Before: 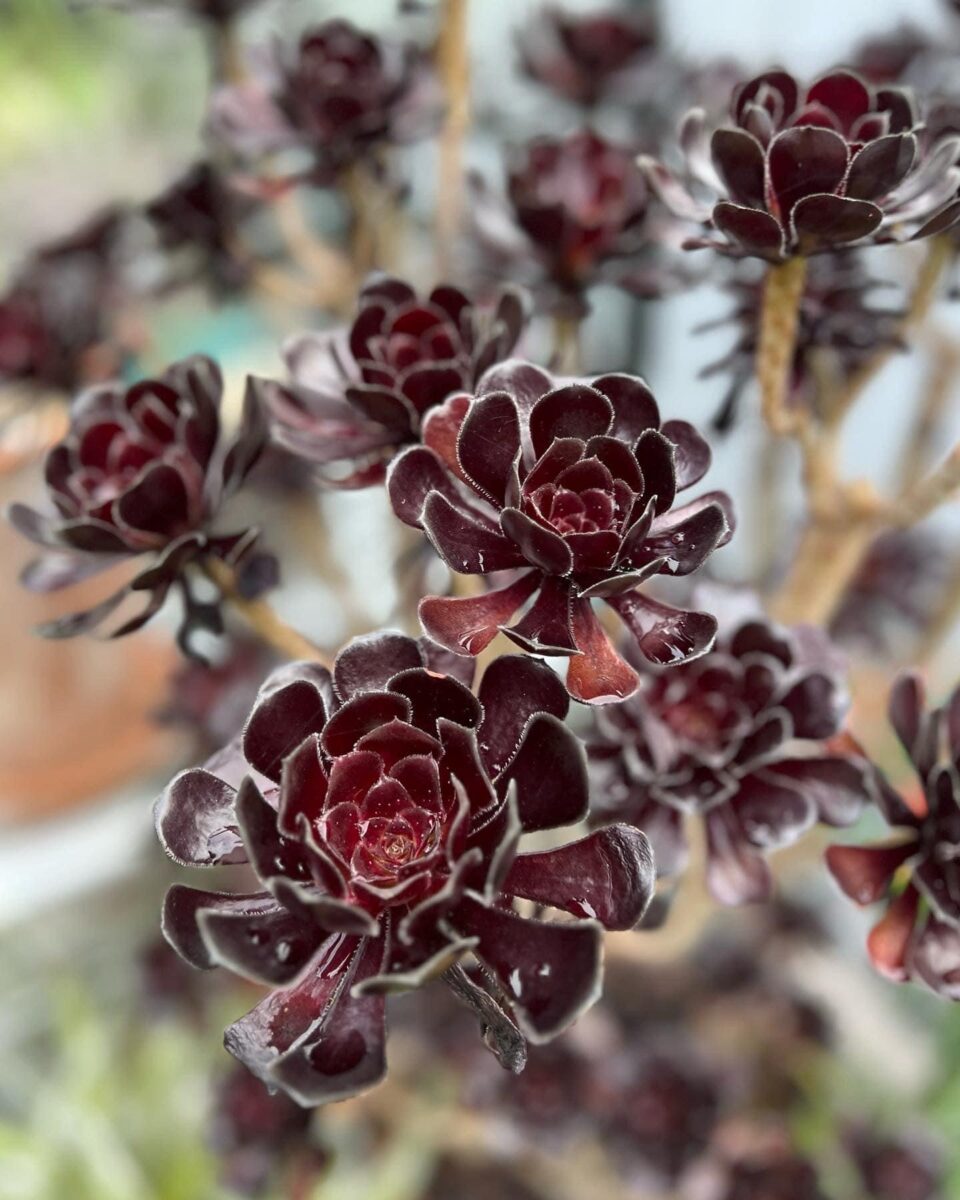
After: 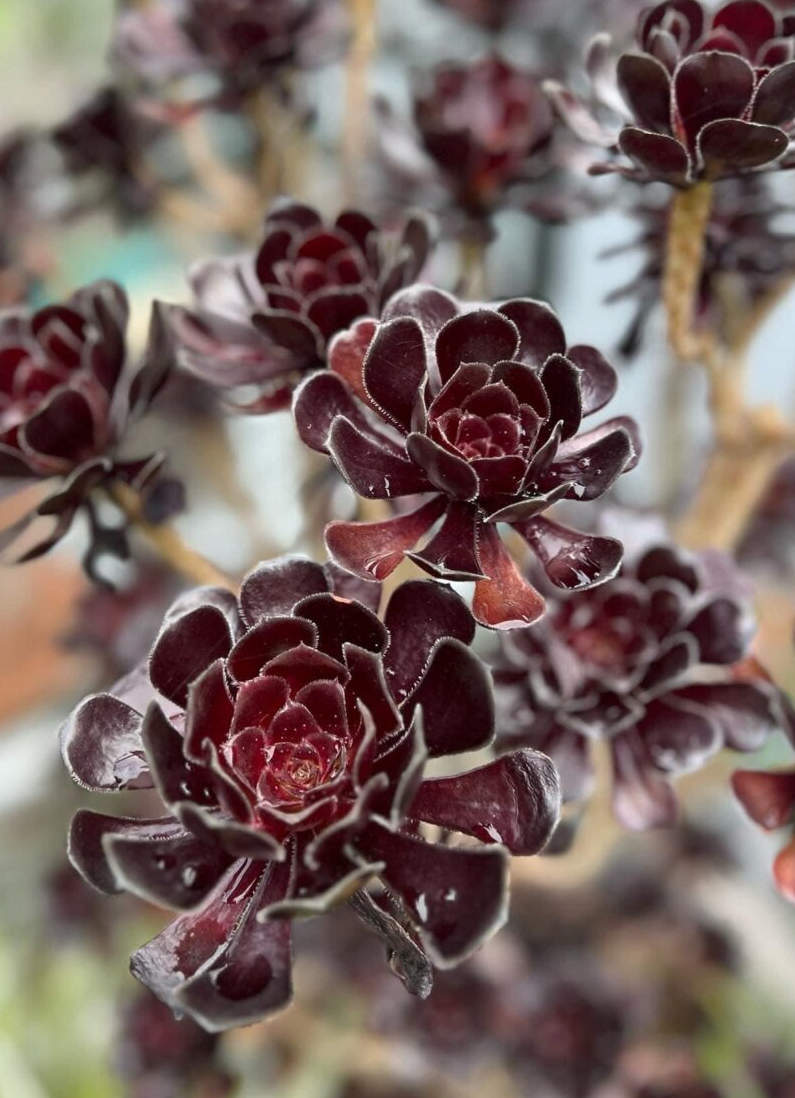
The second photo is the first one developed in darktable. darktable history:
crop: left 9.807%, top 6.259%, right 7.334%, bottom 2.177%
tone equalizer: on, module defaults
